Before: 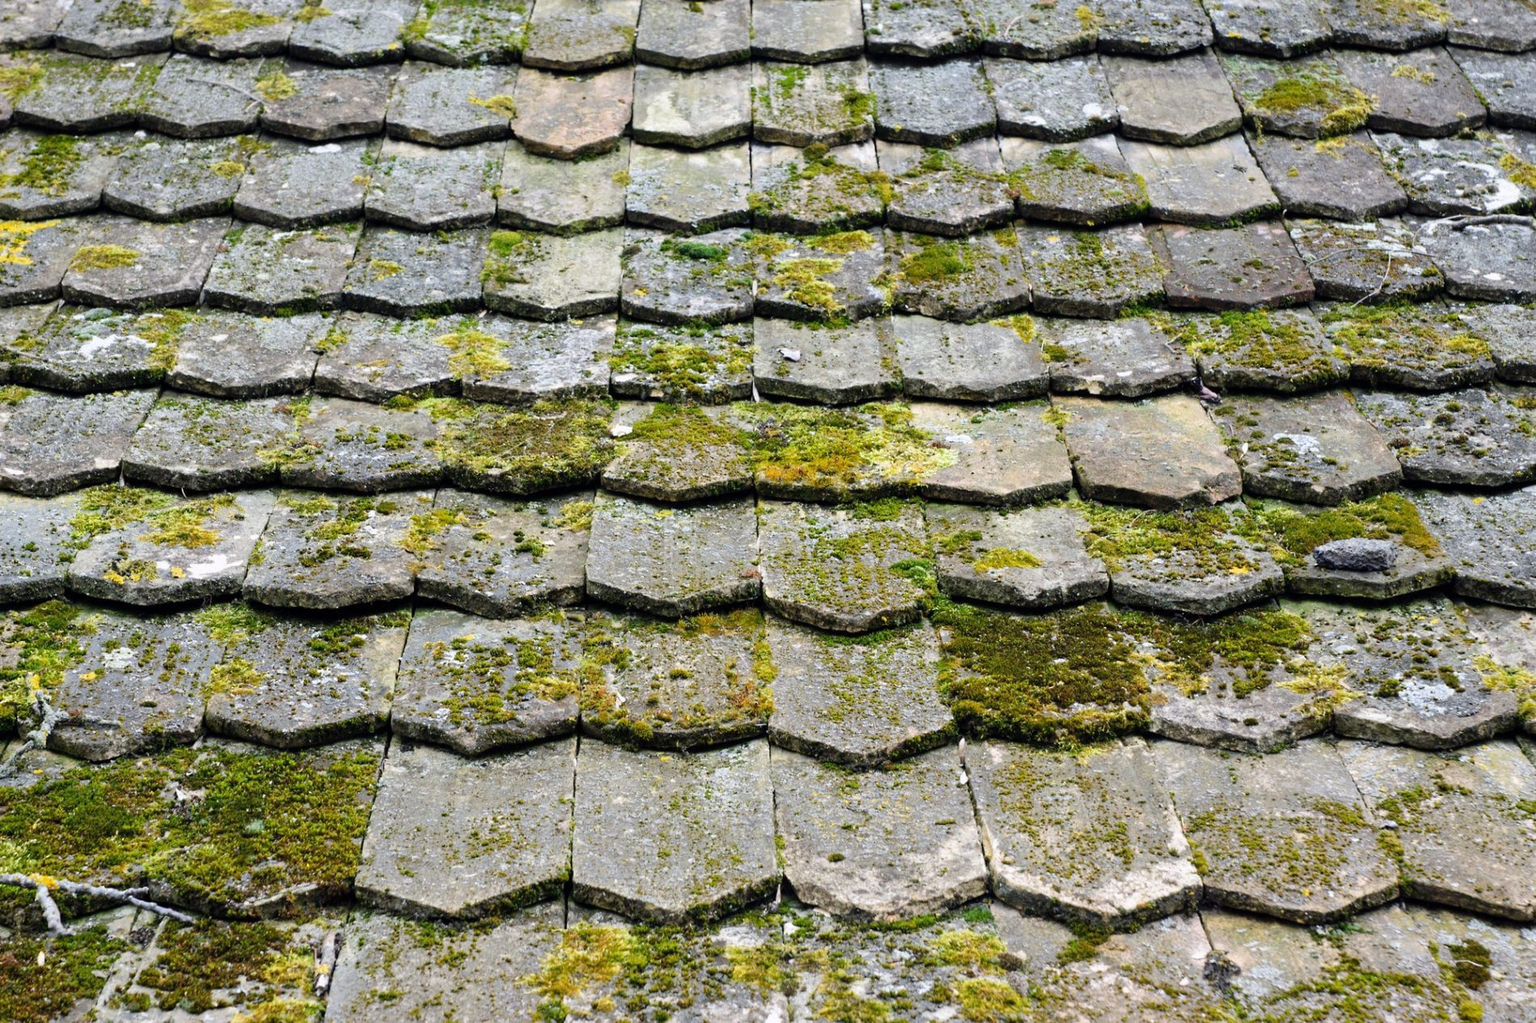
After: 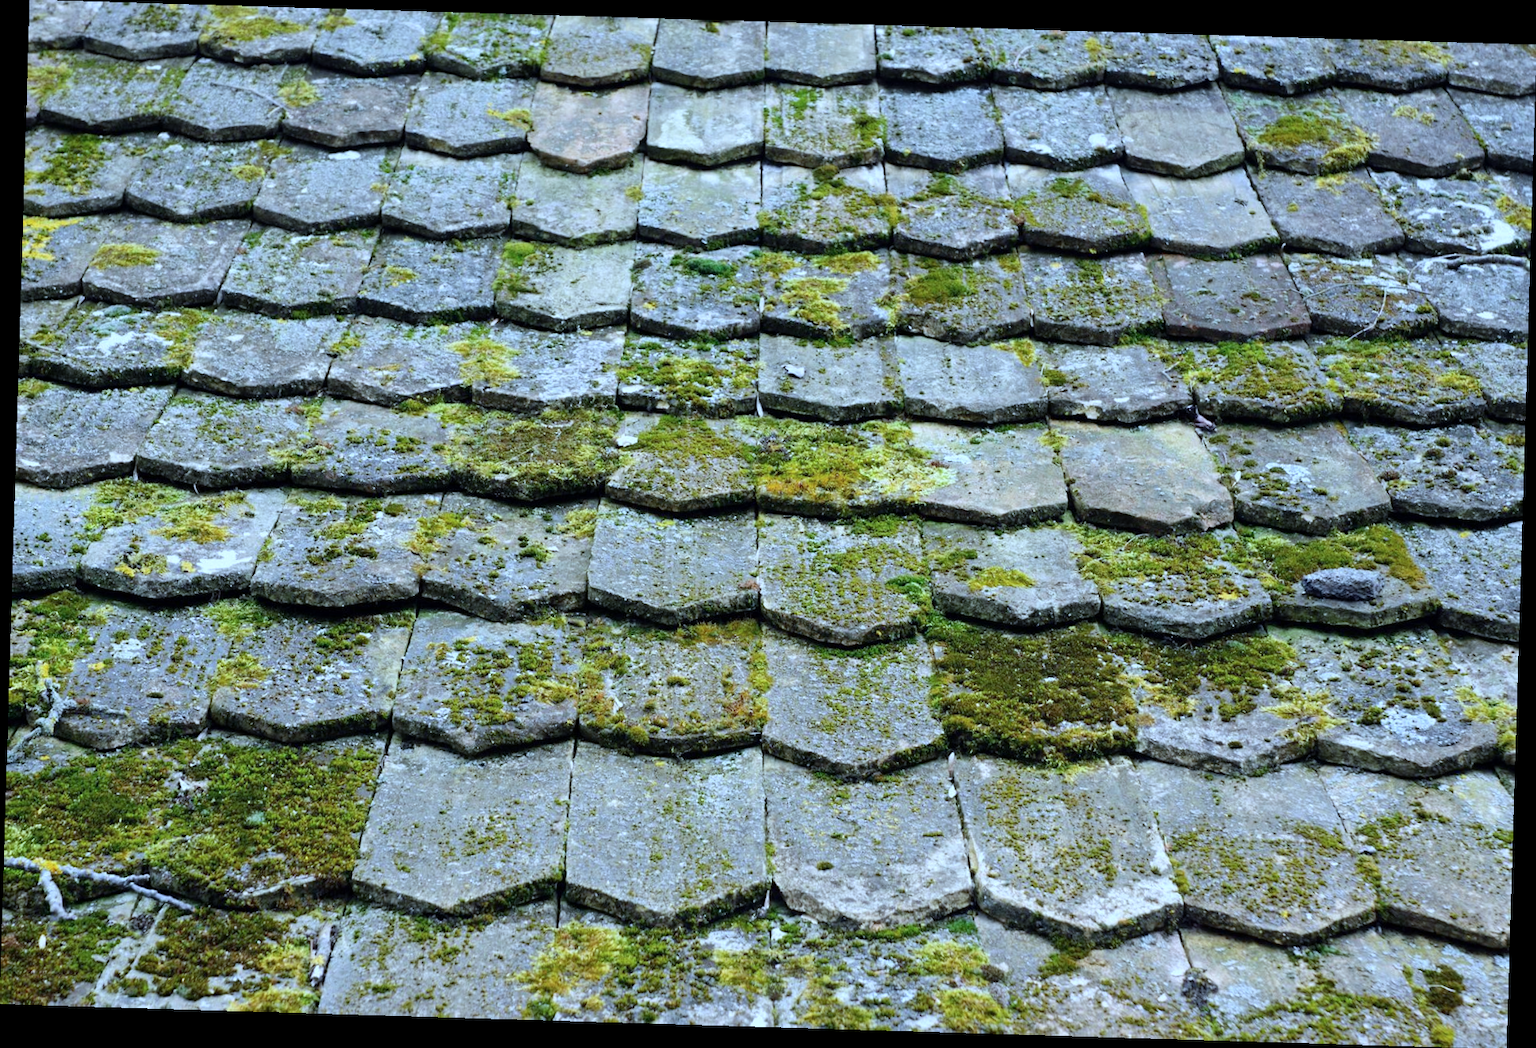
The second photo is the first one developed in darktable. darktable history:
white balance: red 0.925, blue 1.046
rotate and perspective: rotation 1.72°, automatic cropping off
color calibration: x 0.372, y 0.386, temperature 4283.97 K
